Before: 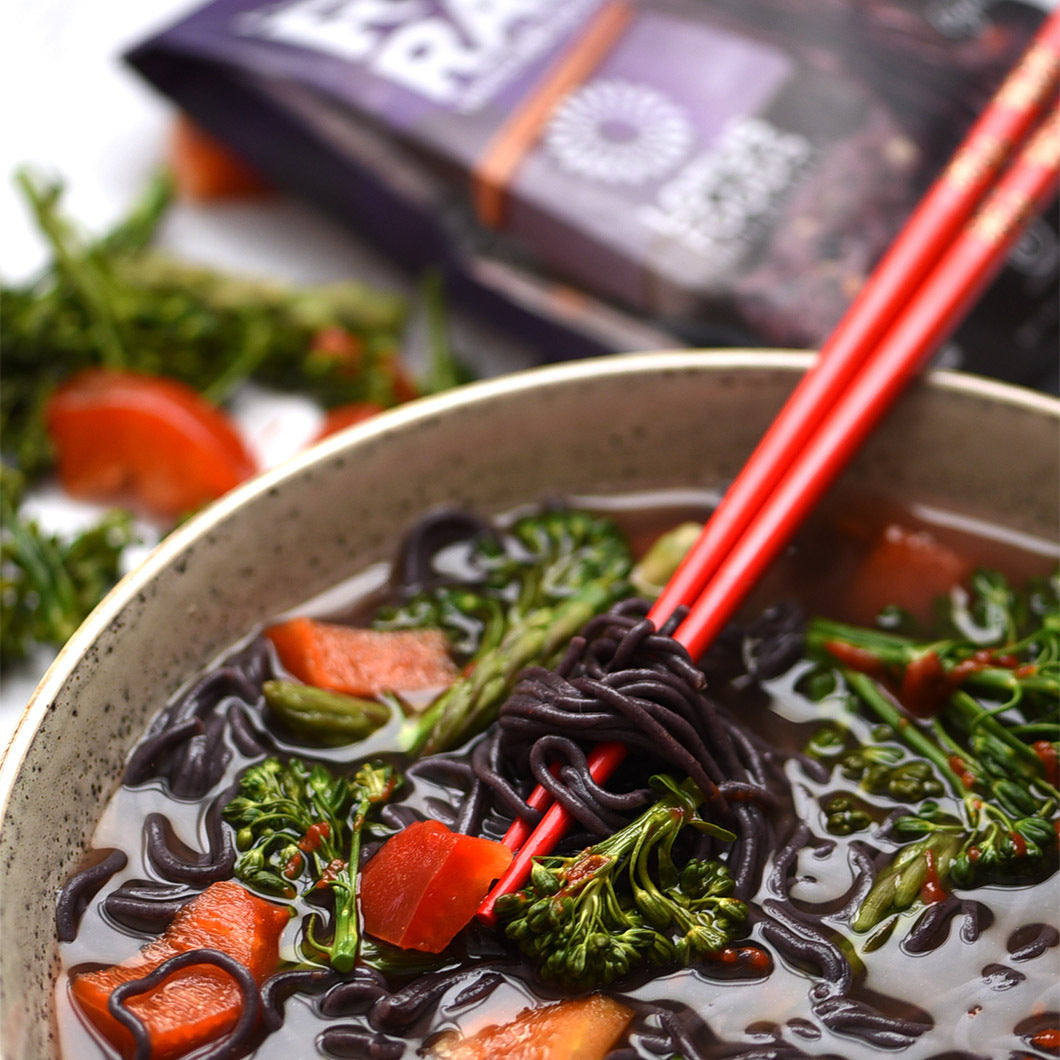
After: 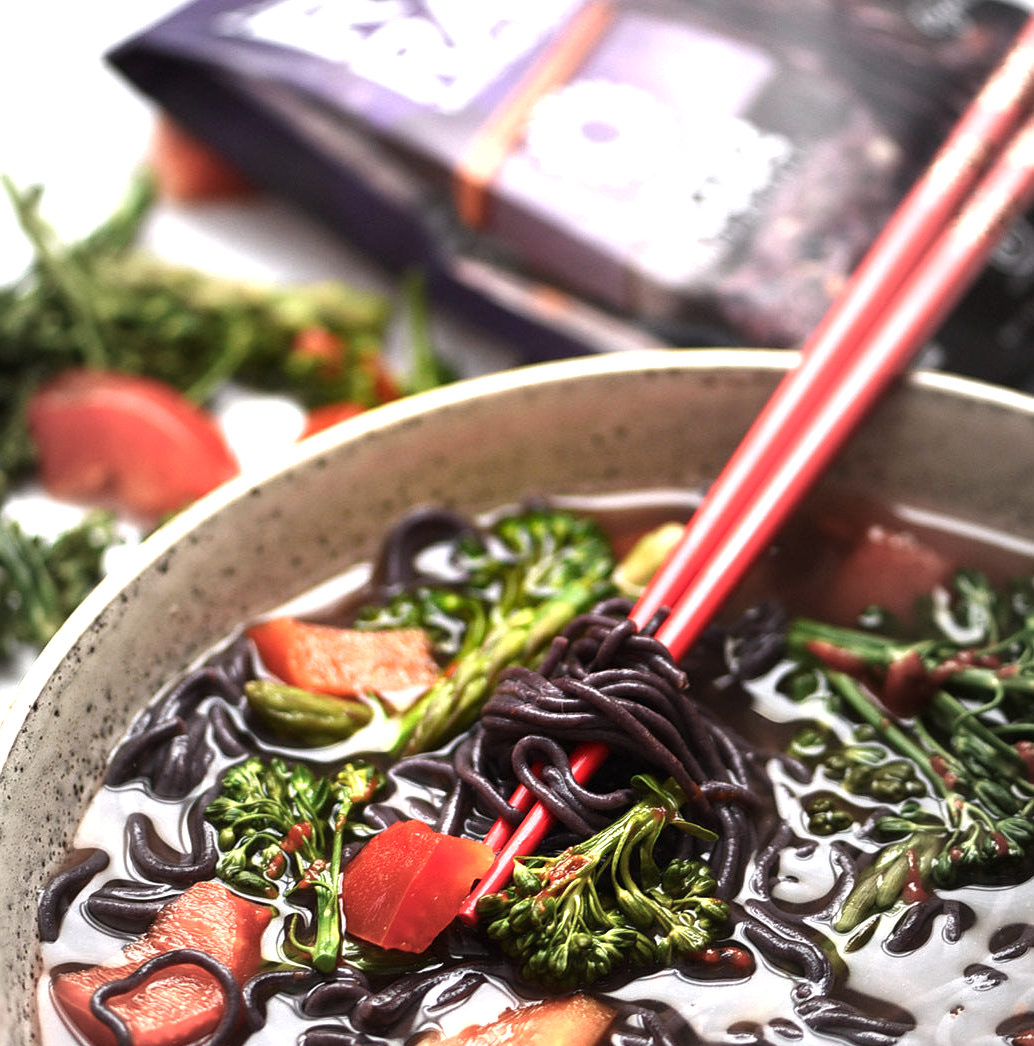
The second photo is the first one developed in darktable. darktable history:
exposure: black level correction 0, exposure 0.95 EV, compensate exposure bias true, compensate highlight preservation false
color balance: contrast 10%
vignetting: fall-off start 18.21%, fall-off radius 137.95%, brightness -0.207, center (-0.078, 0.066), width/height ratio 0.62, shape 0.59
crop and rotate: left 1.774%, right 0.633%, bottom 1.28%
